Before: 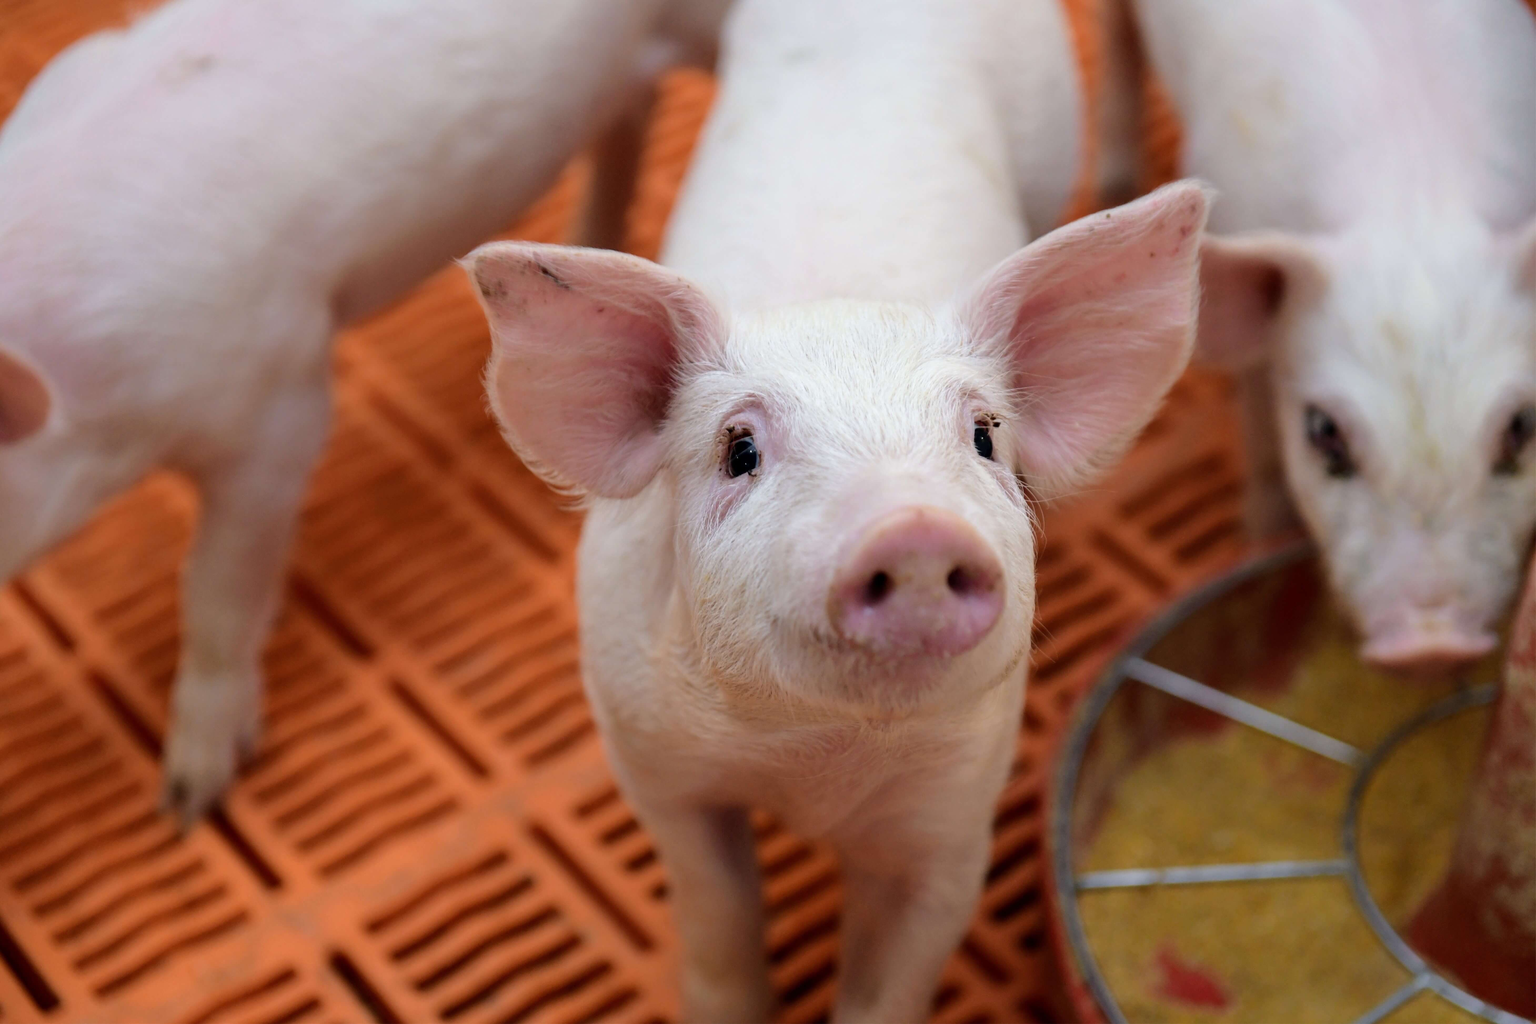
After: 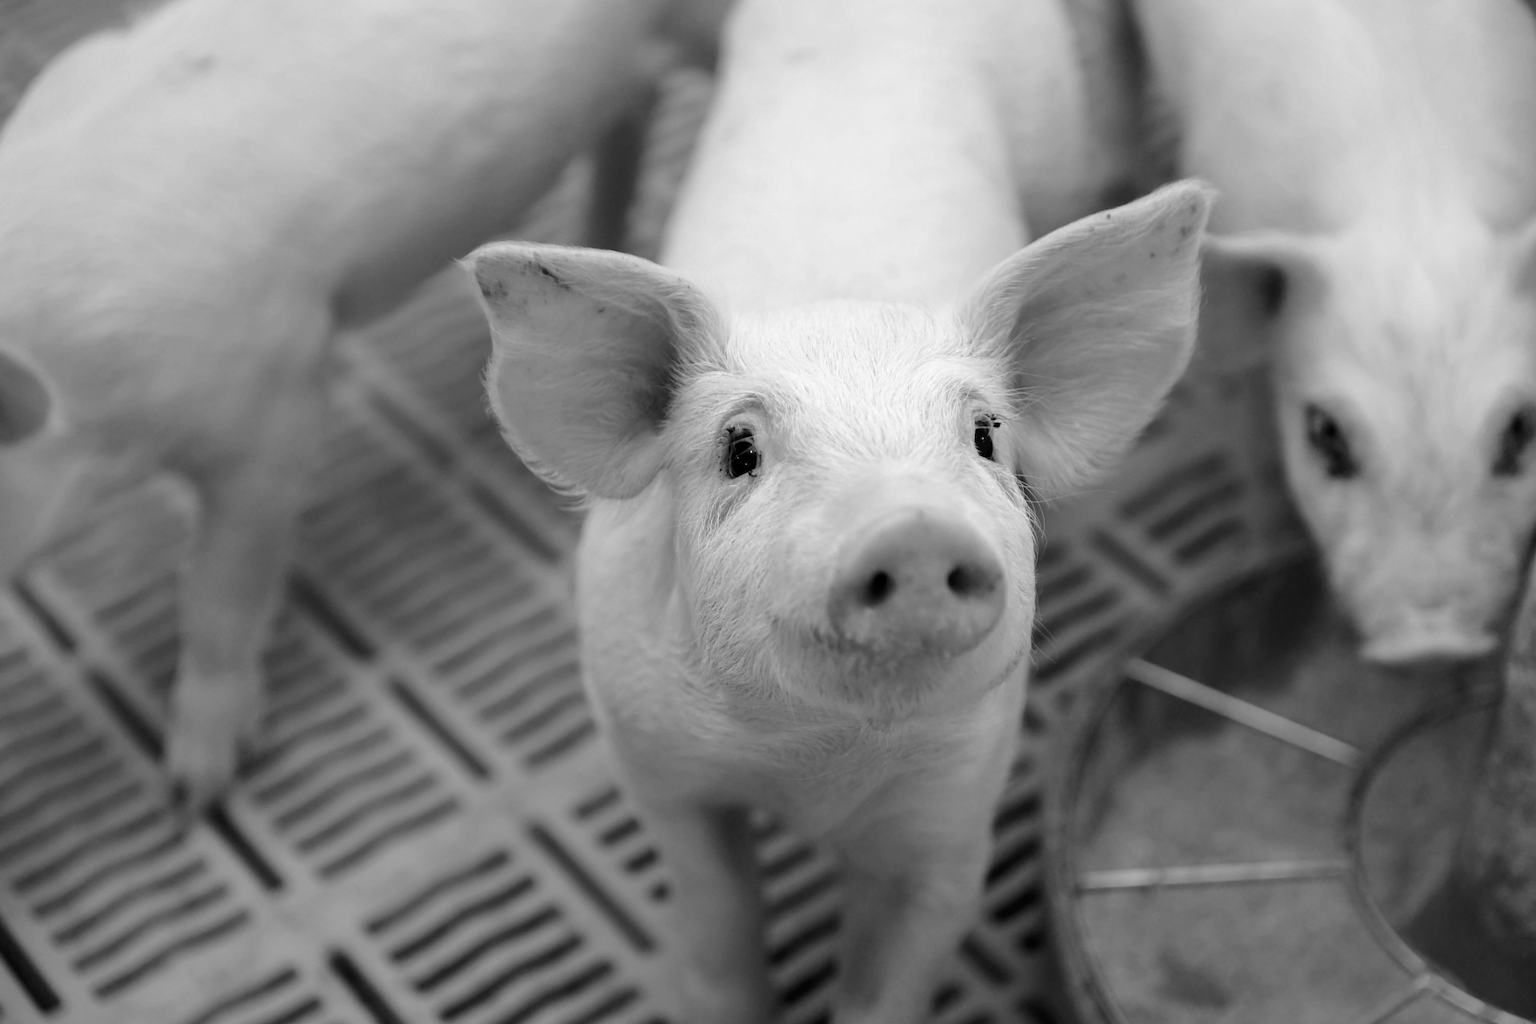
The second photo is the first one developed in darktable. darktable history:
monochrome: on, module defaults
white balance: red 1.127, blue 0.943
